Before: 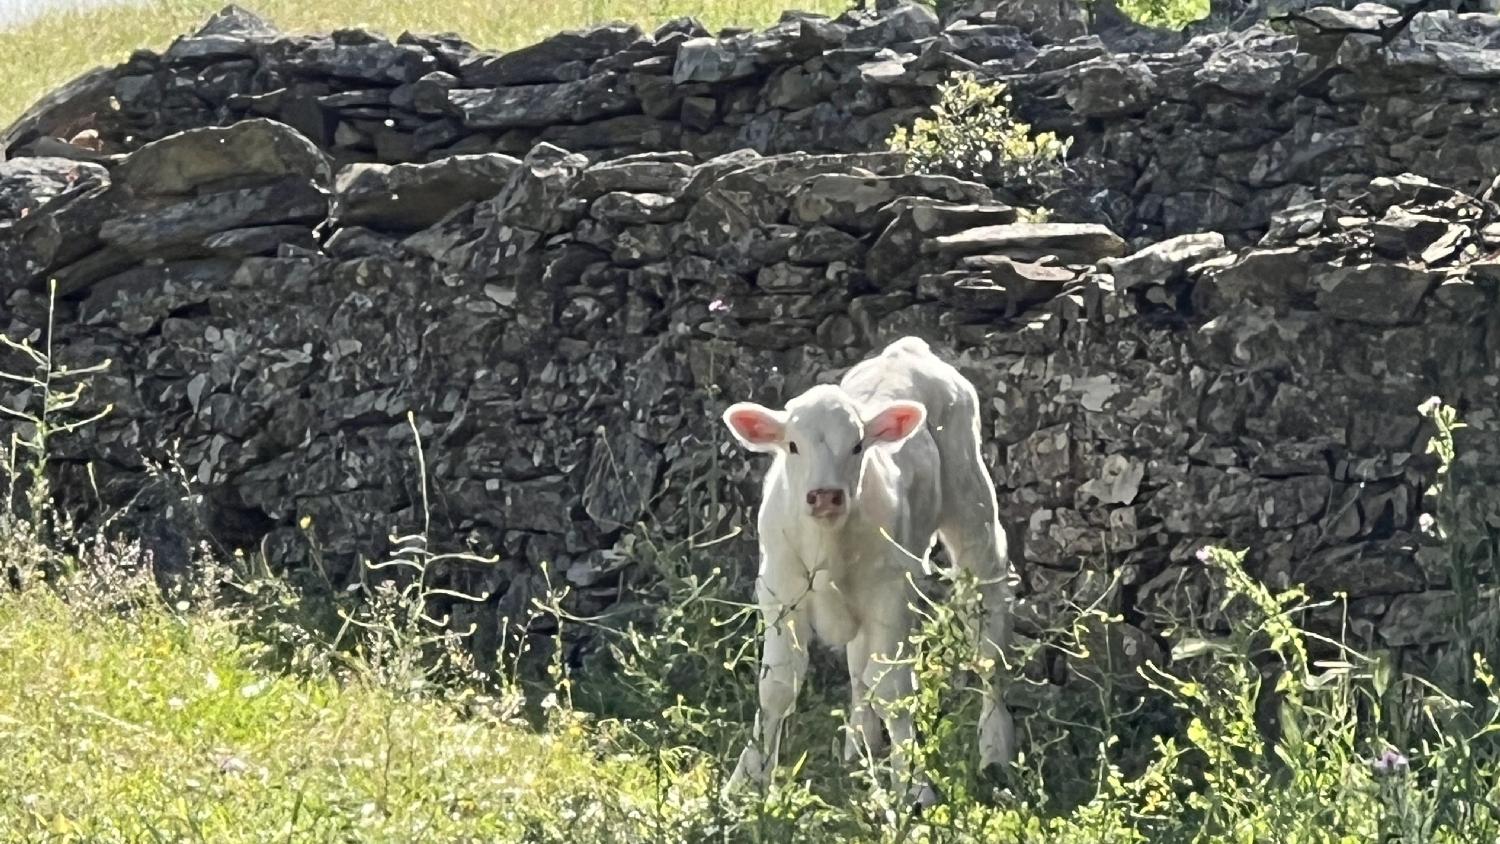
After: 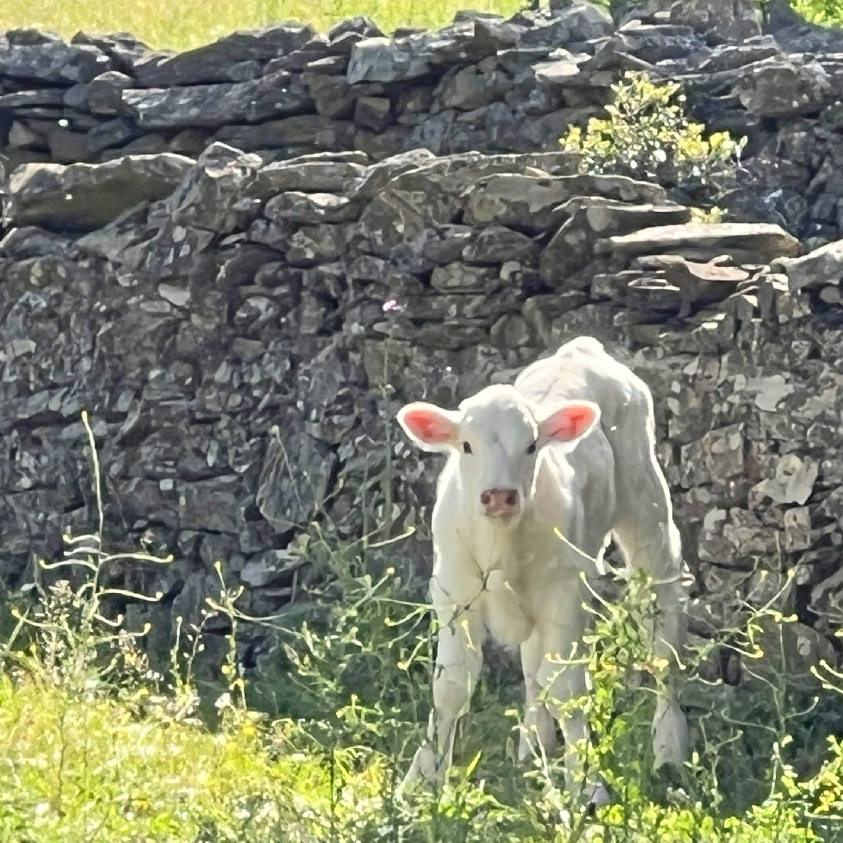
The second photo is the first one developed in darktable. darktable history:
tone equalizer: edges refinement/feathering 500, mask exposure compensation -1.57 EV, preserve details no
contrast brightness saturation: contrast 0.067, brightness 0.179, saturation 0.4
crop: left 21.746%, right 22.023%, bottom 0.005%
